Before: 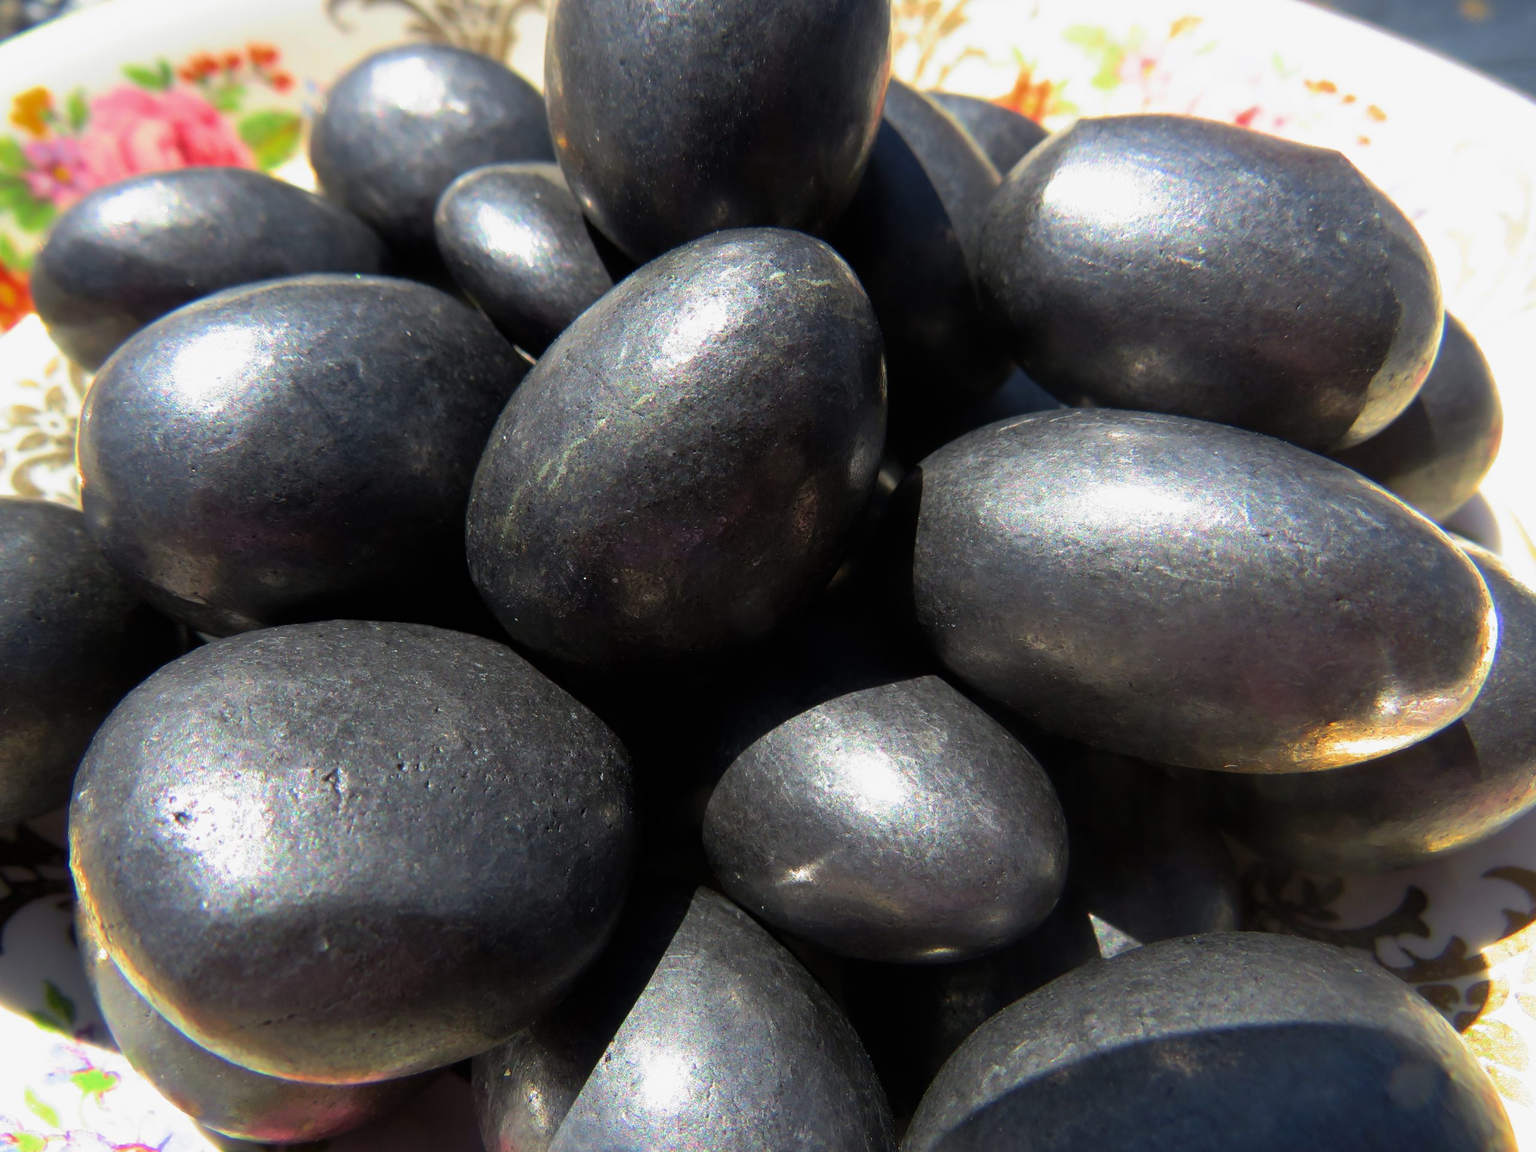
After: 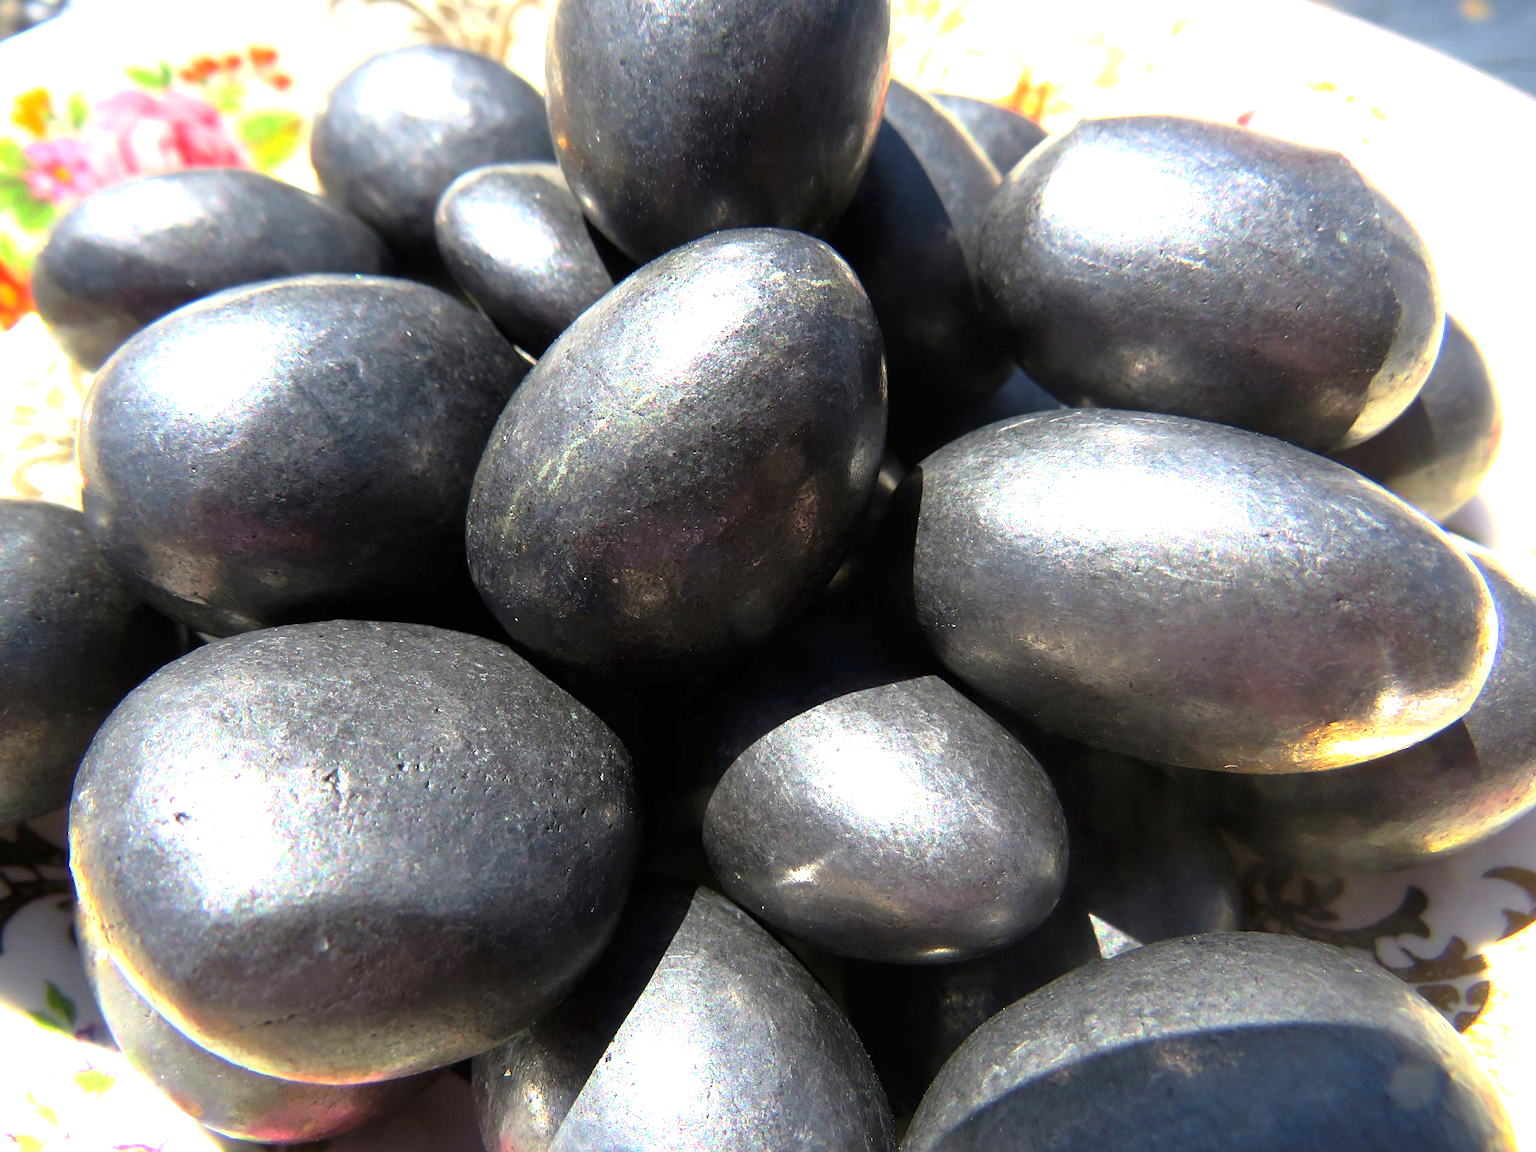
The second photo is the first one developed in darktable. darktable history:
exposure: exposure 1.2 EV, compensate highlight preservation false
sharpen: amount 0.2
